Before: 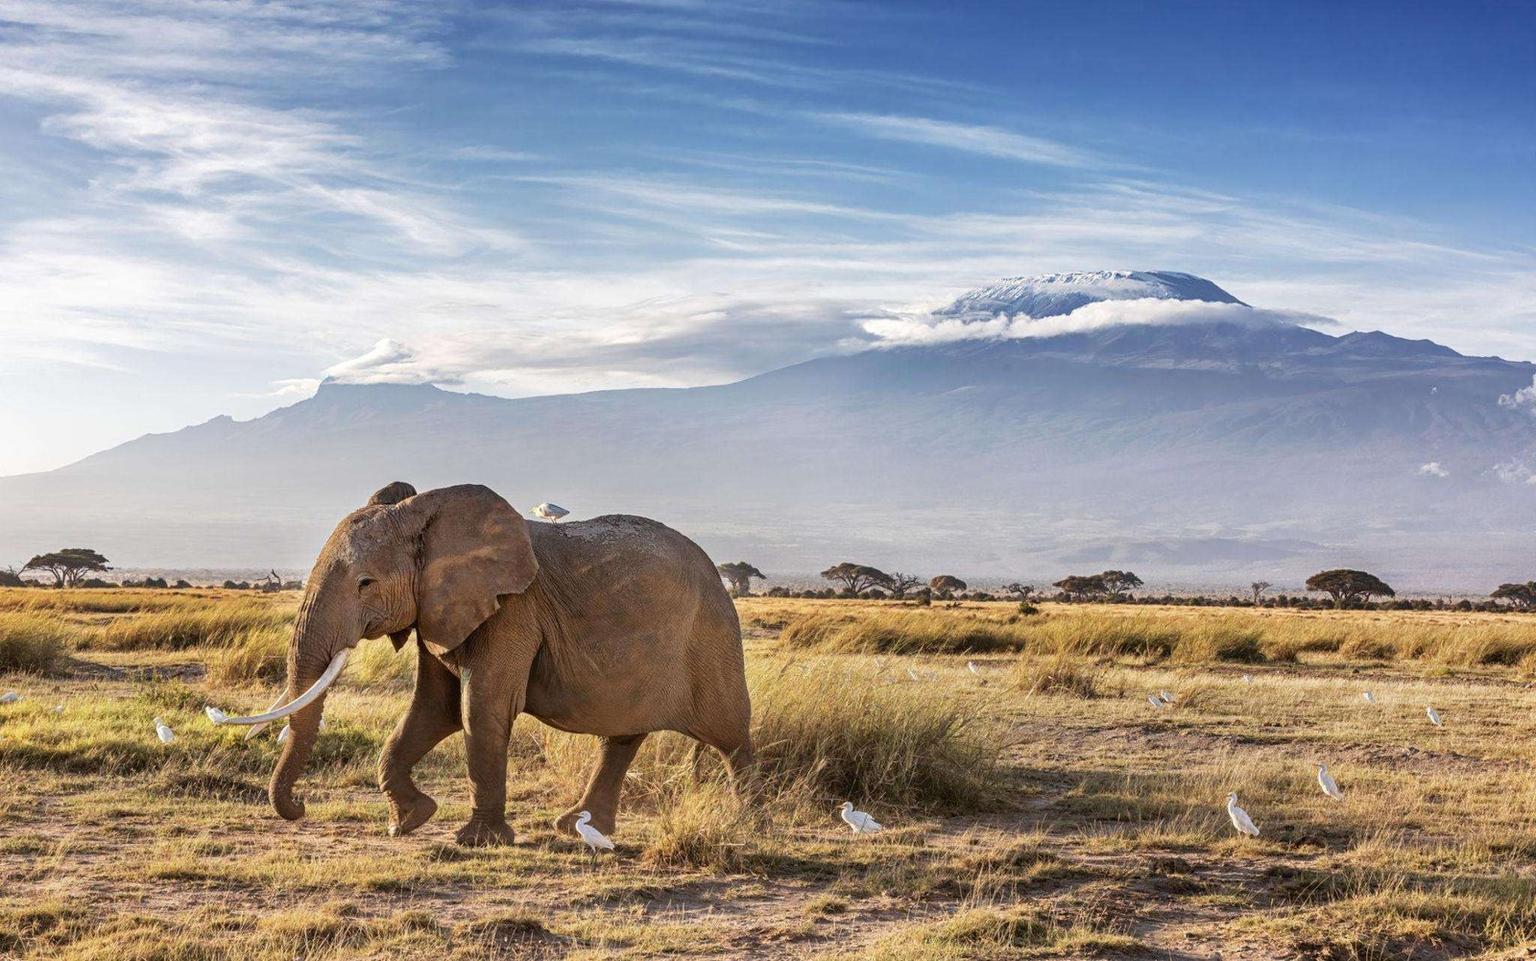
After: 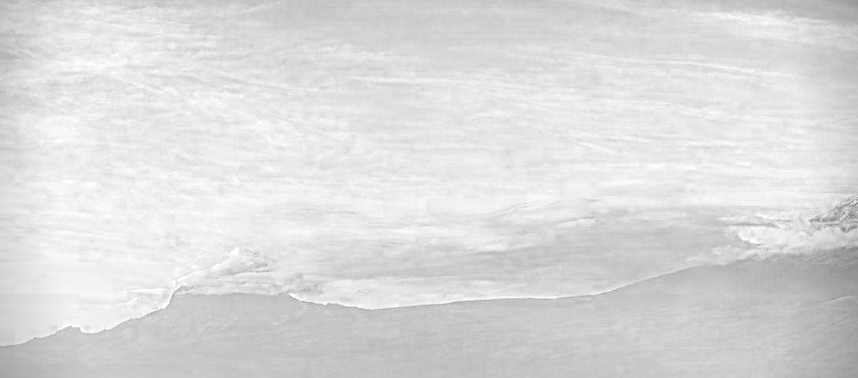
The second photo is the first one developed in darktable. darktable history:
vignetting: fall-off start 88.03%, fall-off radius 24.9%
crop: left 10.121%, top 10.631%, right 36.218%, bottom 51.526%
color zones: curves: ch0 [(0.287, 0.048) (0.493, 0.484) (0.737, 0.816)]; ch1 [(0, 0) (0.143, 0) (0.286, 0) (0.429, 0) (0.571, 0) (0.714, 0) (0.857, 0)]
